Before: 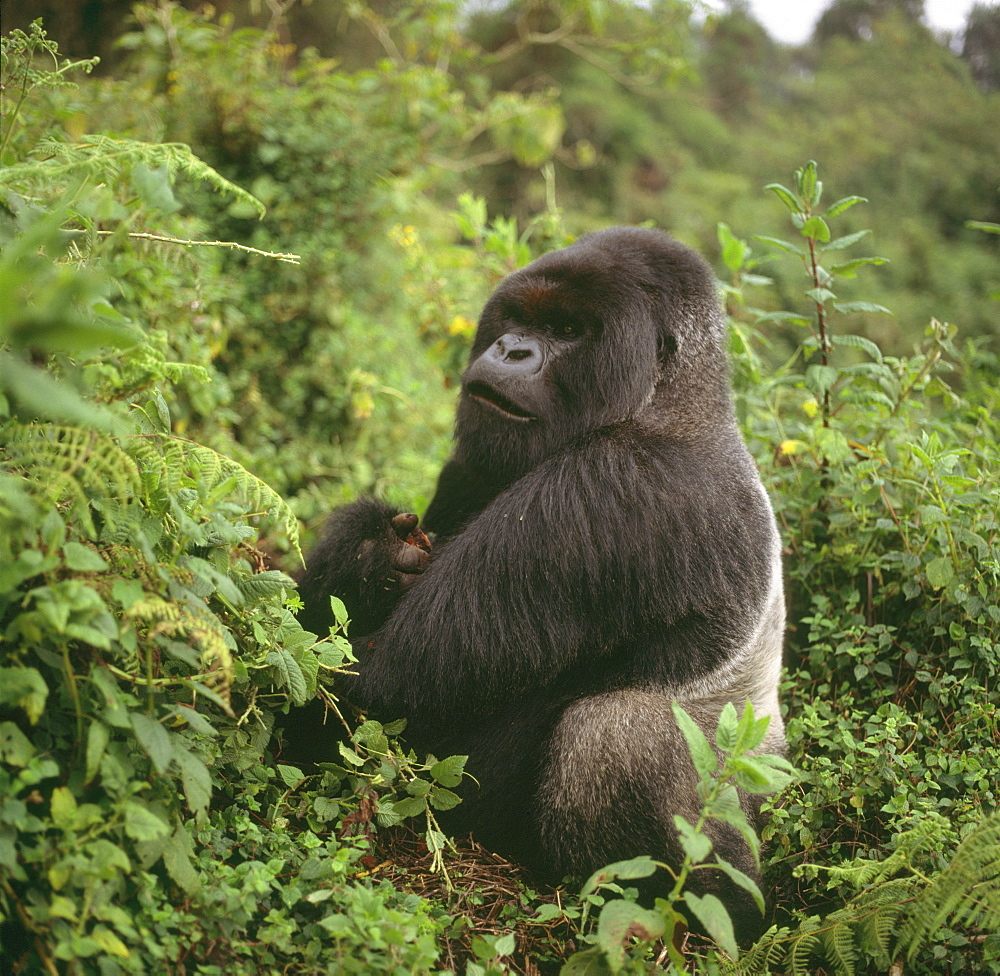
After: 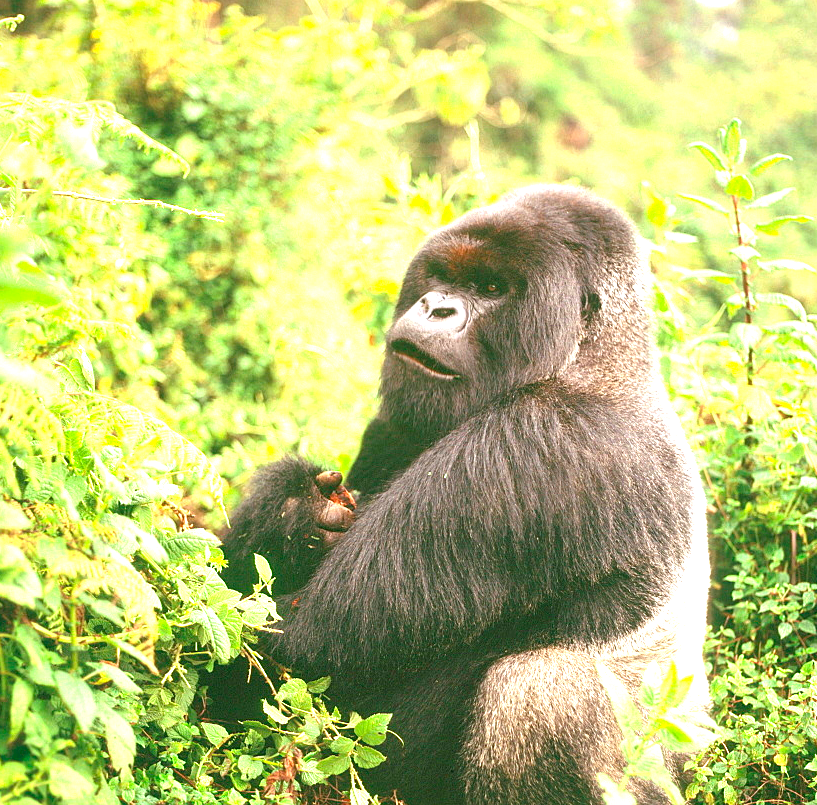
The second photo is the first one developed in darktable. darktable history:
crop and rotate: left 7.68%, top 4.486%, right 10.525%, bottom 12.998%
exposure: exposure 2.039 EV, compensate exposure bias true, compensate highlight preservation false
